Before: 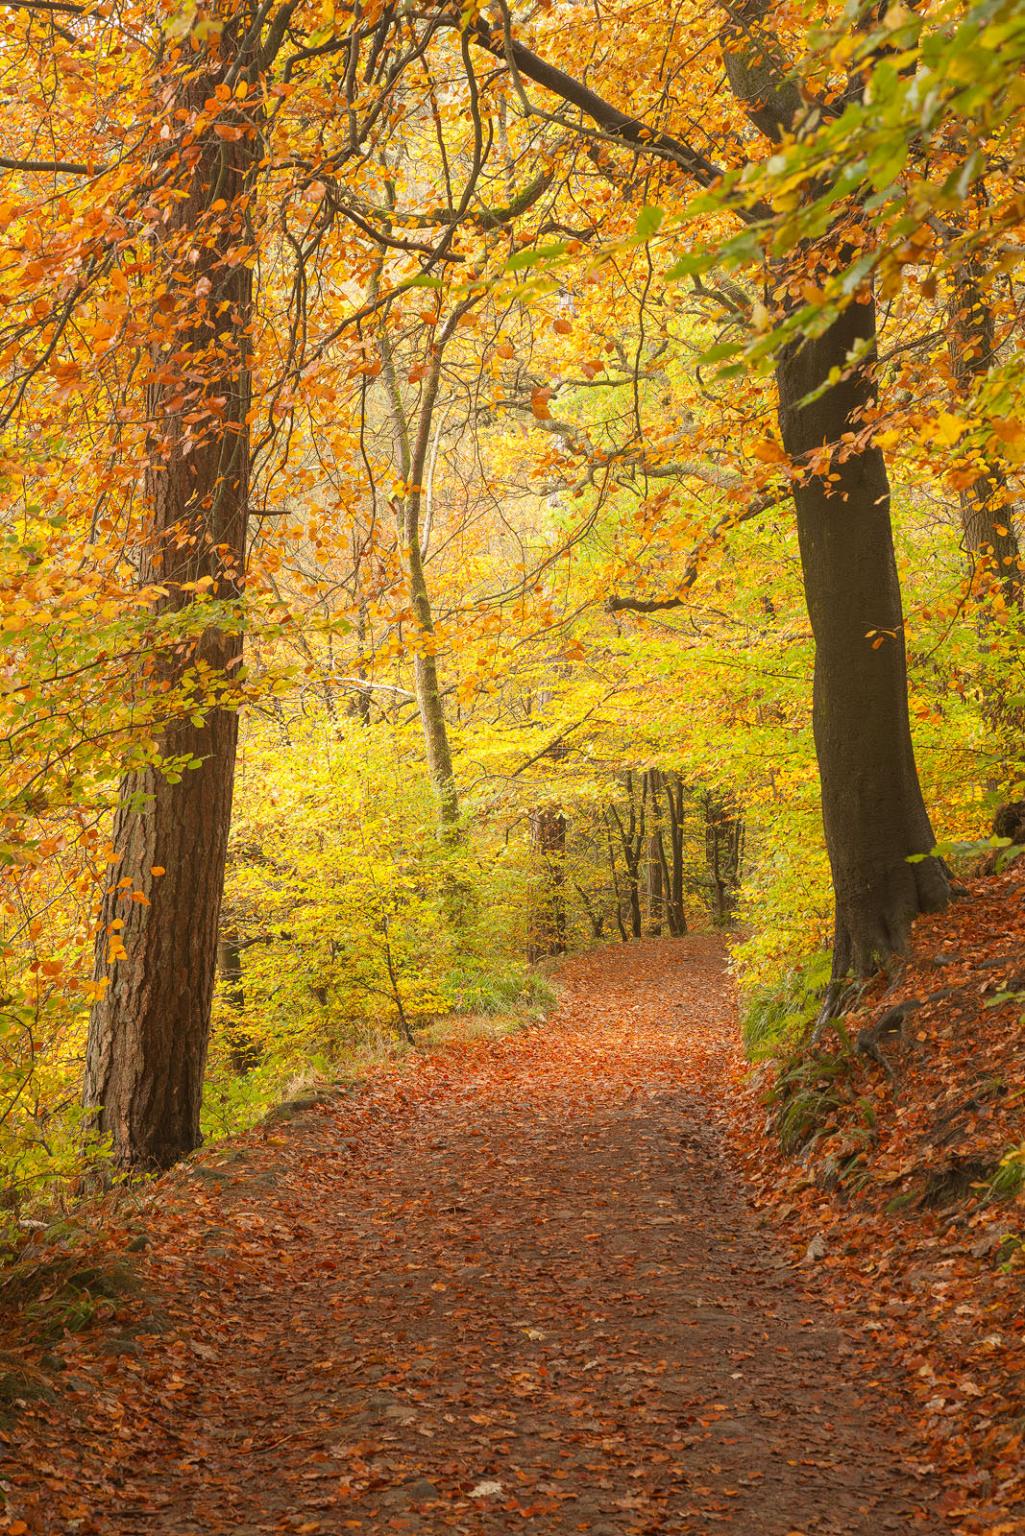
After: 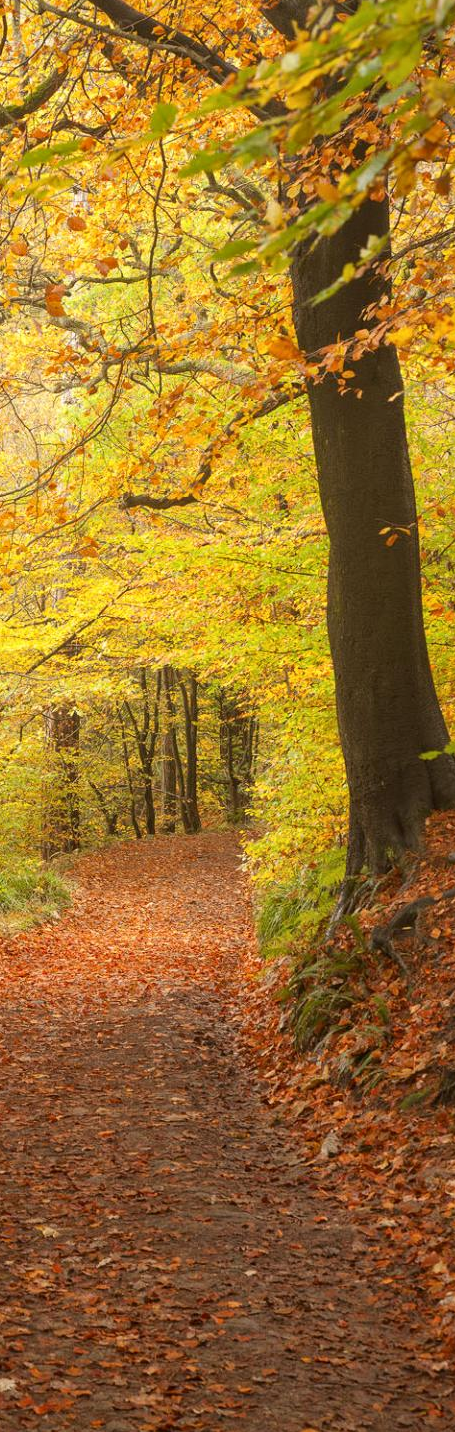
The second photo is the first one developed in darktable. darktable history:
local contrast: mode bilateral grid, contrast 20, coarseness 51, detail 119%, midtone range 0.2
crop: left 47.48%, top 6.706%, right 8.081%
